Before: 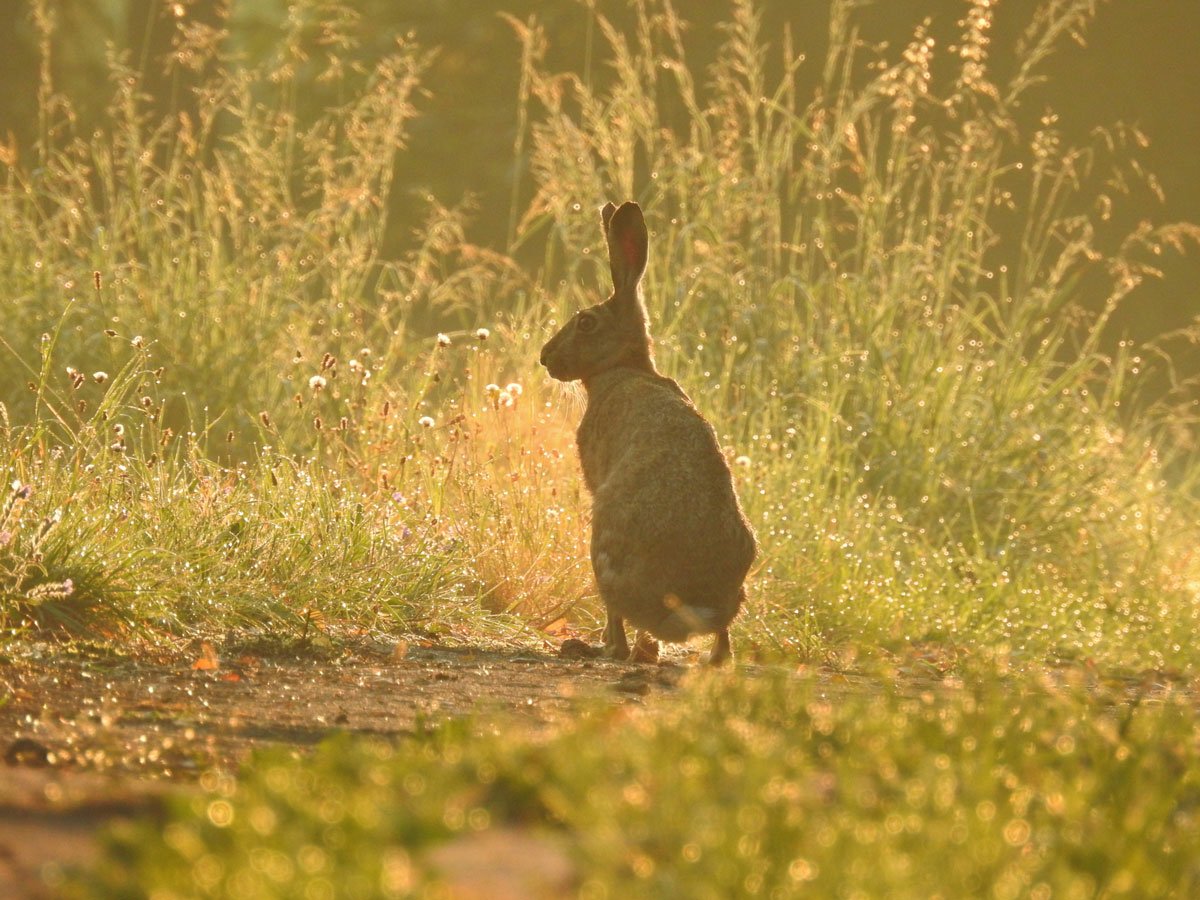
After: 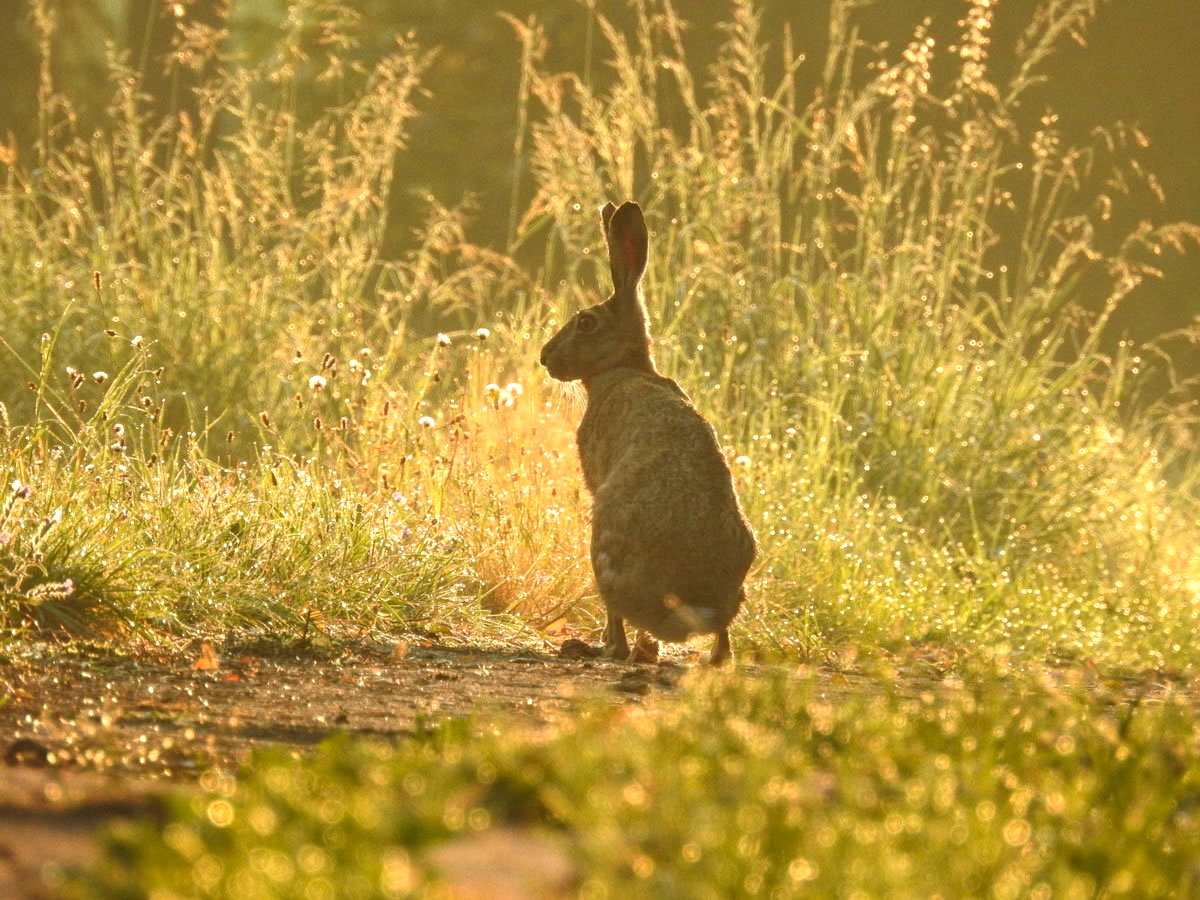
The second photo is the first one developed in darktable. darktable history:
local contrast: on, module defaults
contrast brightness saturation: contrast 0.039, saturation 0.067
tone equalizer: smoothing 1
levels: black 3.87%, levels [0.062, 0.494, 0.925]
